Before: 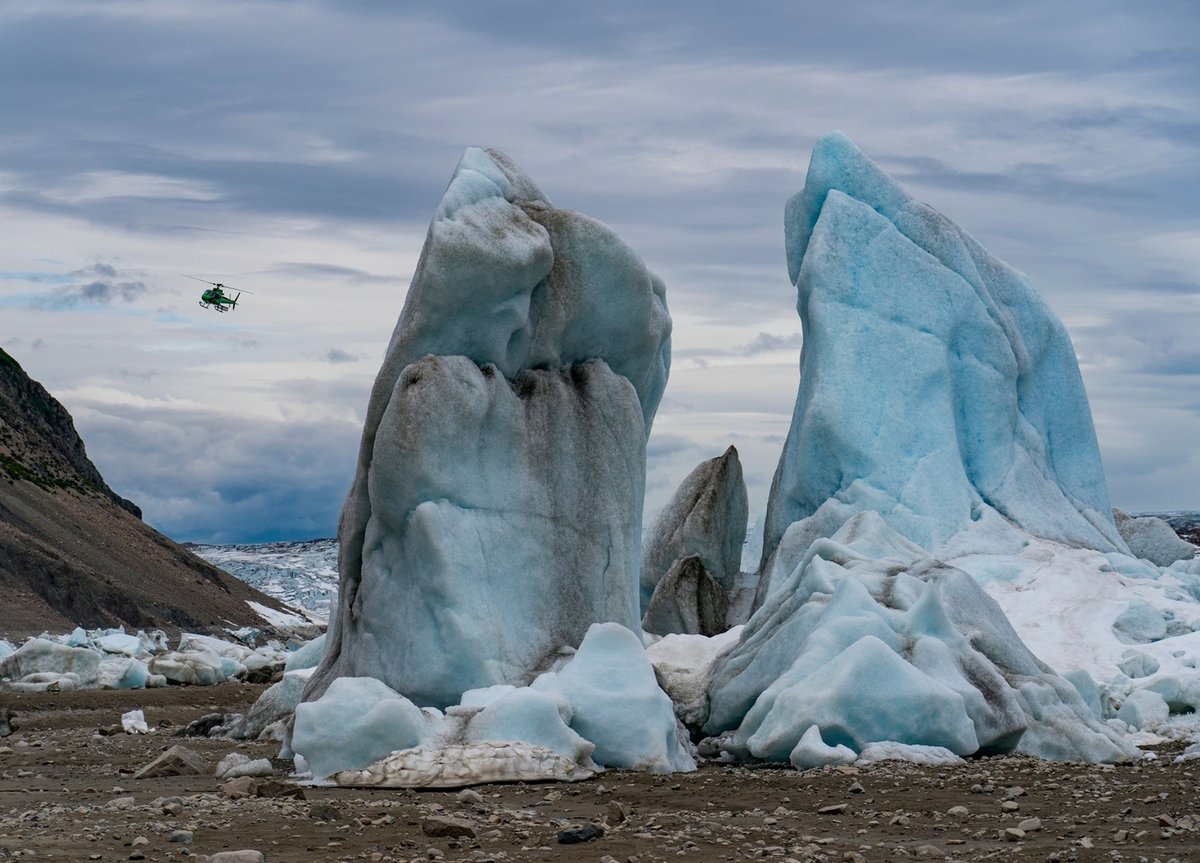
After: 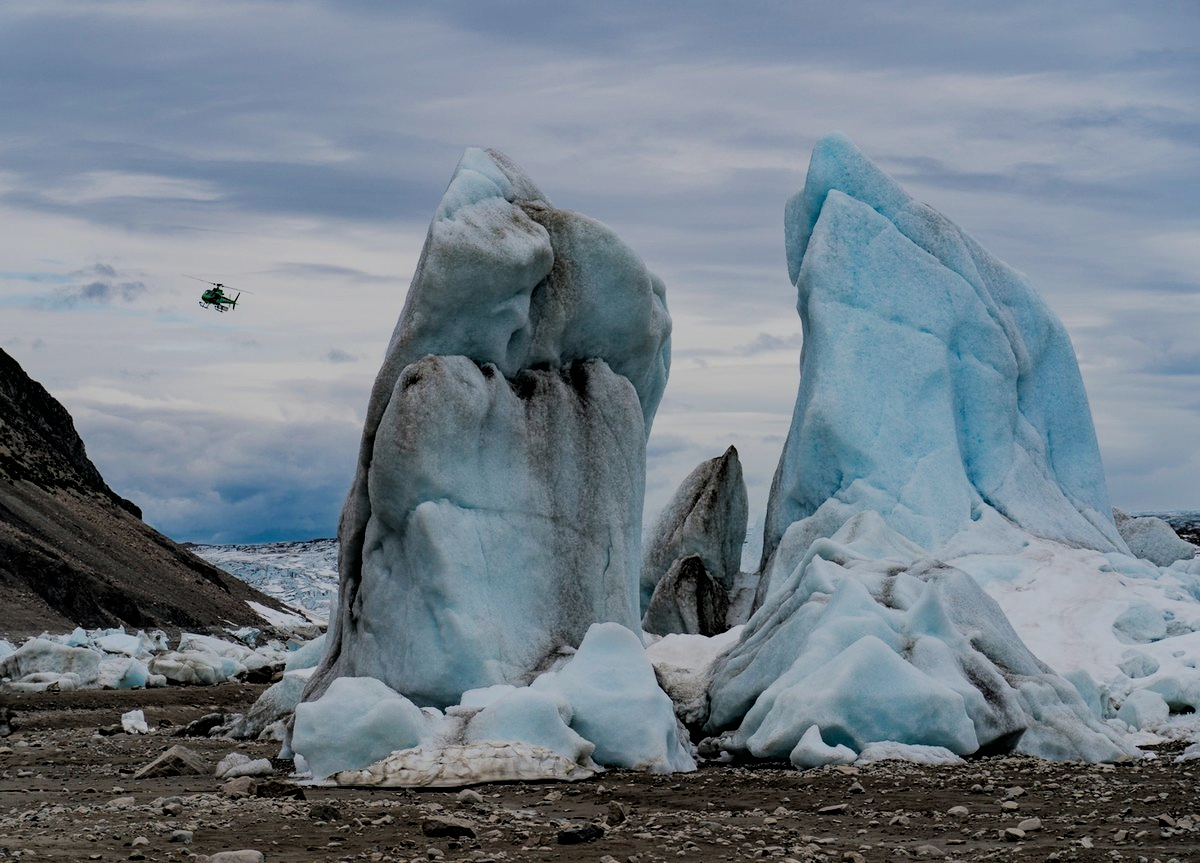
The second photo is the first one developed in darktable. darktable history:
filmic rgb: black relative exposure -4.32 EV, white relative exposure 4.56 EV, hardness 2.37, contrast 1.052
